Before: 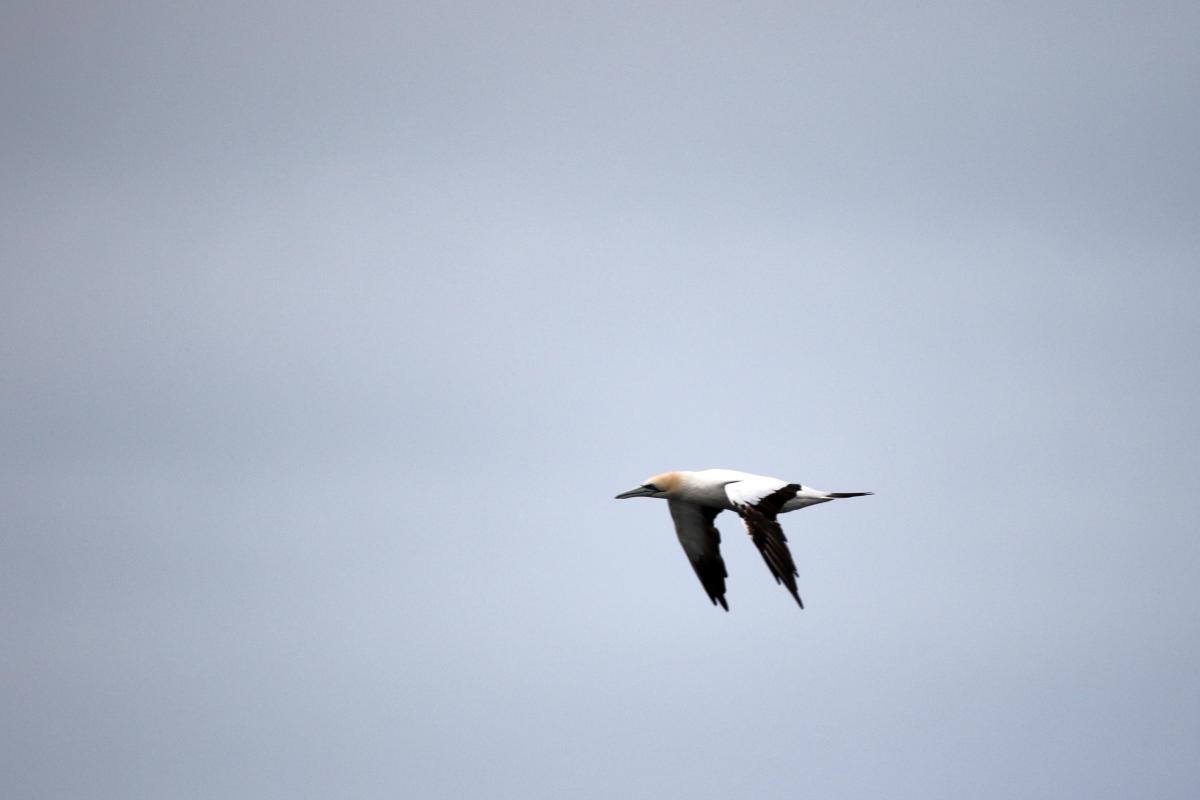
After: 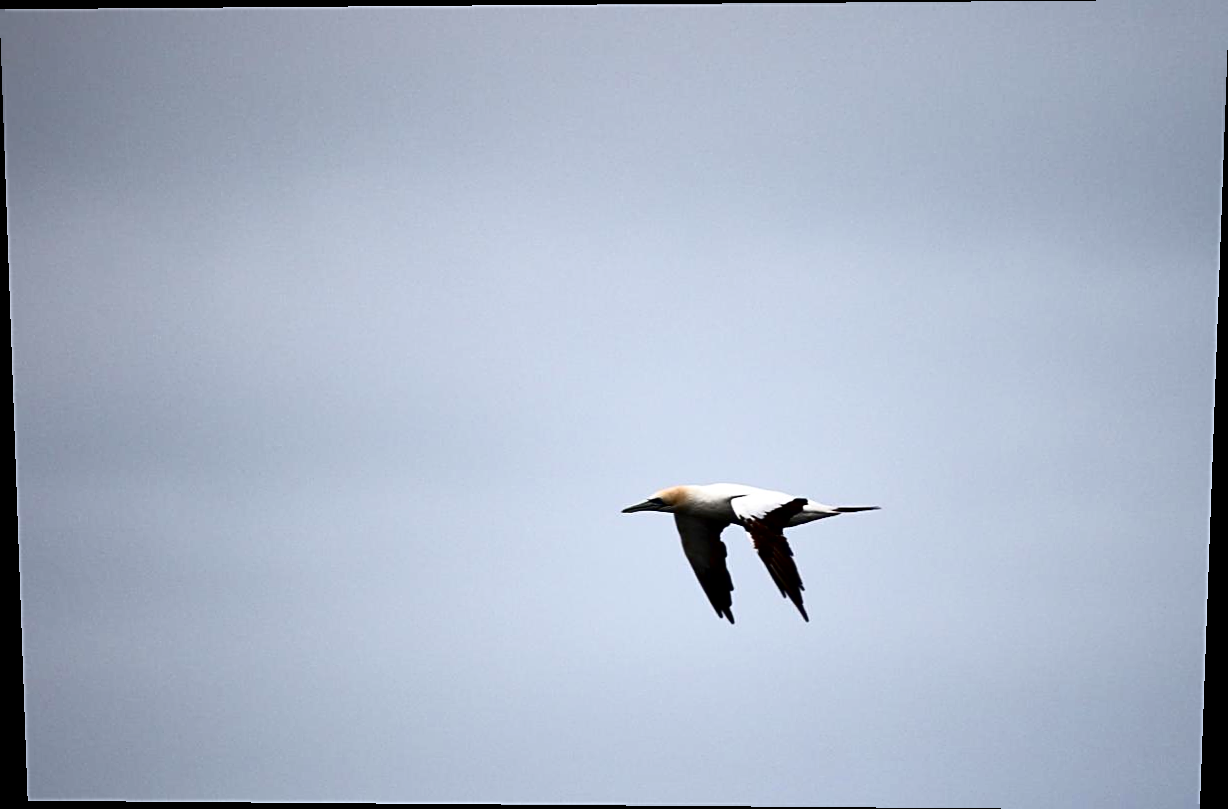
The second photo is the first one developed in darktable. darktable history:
contrast brightness saturation: contrast 0.24, brightness -0.24, saturation 0.14
sharpen: on, module defaults
rotate and perspective: lens shift (vertical) 0.048, lens shift (horizontal) -0.024, automatic cropping off
